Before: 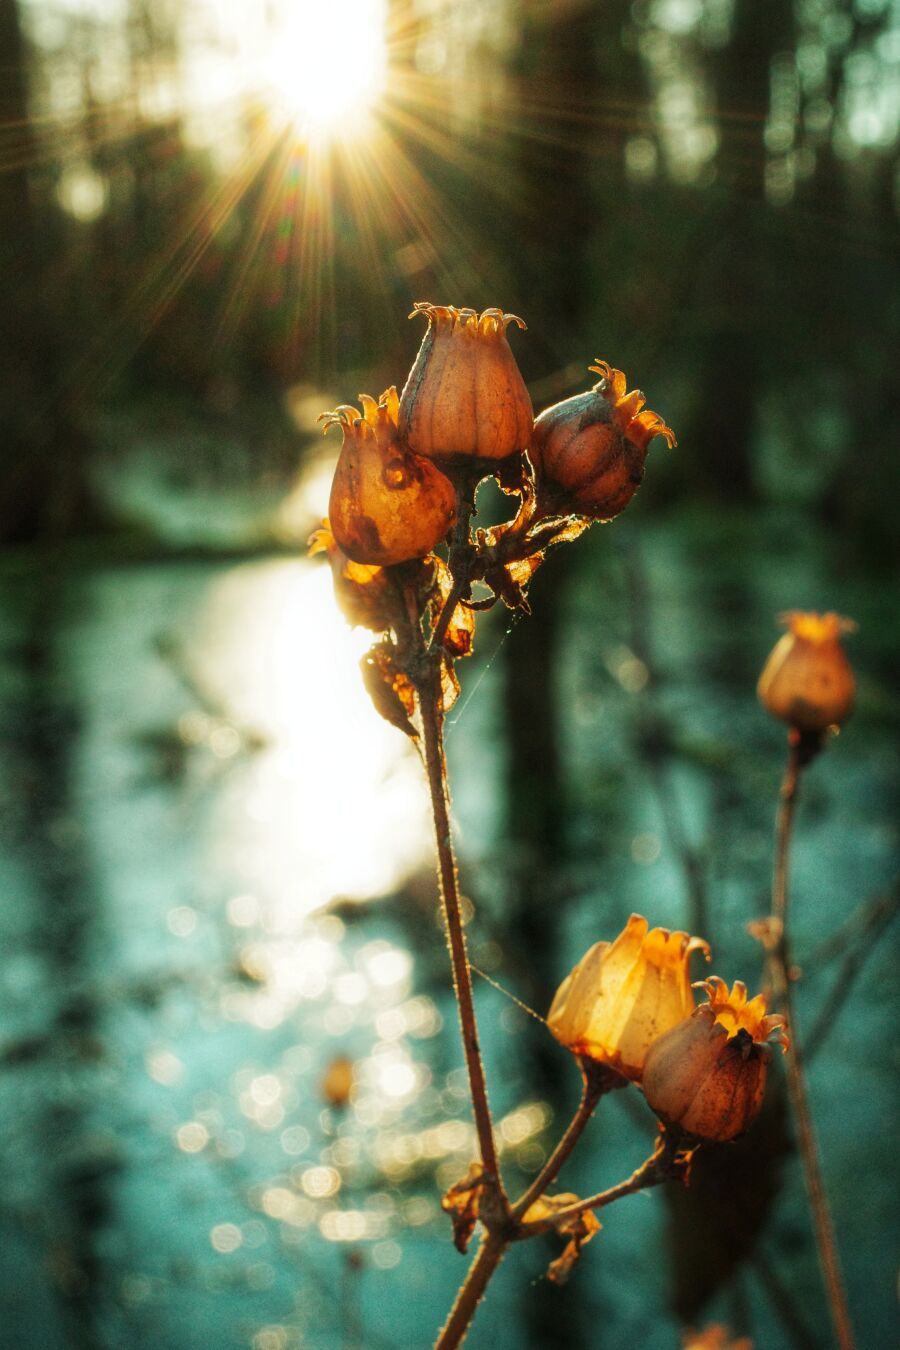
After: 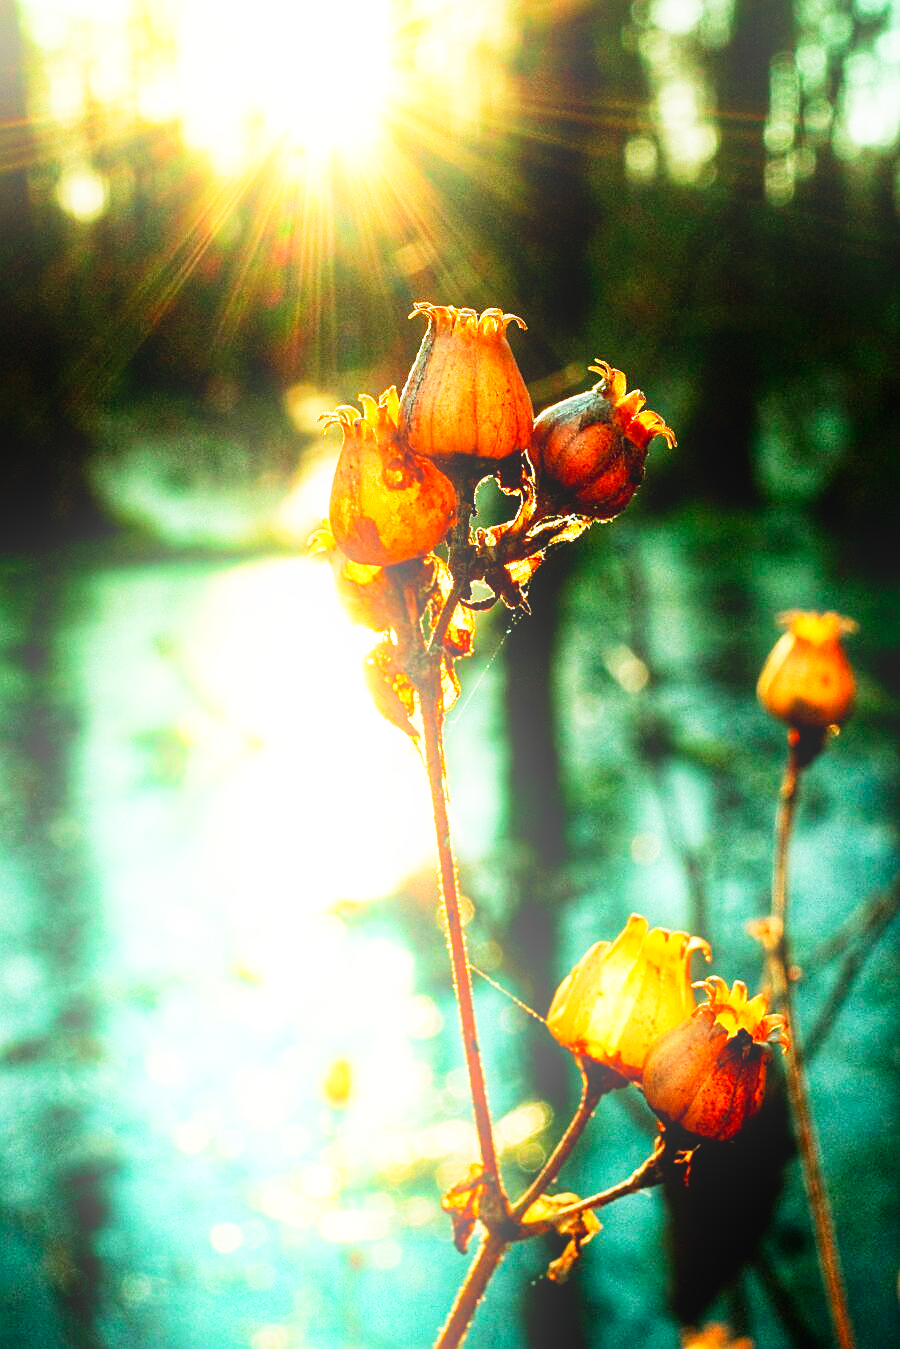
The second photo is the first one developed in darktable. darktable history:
base curve: curves: ch0 [(0, 0) (0.007, 0.004) (0.027, 0.03) (0.046, 0.07) (0.207, 0.54) (0.442, 0.872) (0.673, 0.972) (1, 1)], preserve colors none
contrast brightness saturation: contrast -0.02, brightness -0.01, saturation 0.03
exposure: black level correction 0.007, exposure 0.159 EV, compensate highlight preservation false
sharpen: on, module defaults
local contrast: mode bilateral grid, contrast 20, coarseness 50, detail 102%, midtone range 0.2
crop: bottom 0.071%
bloom: on, module defaults
